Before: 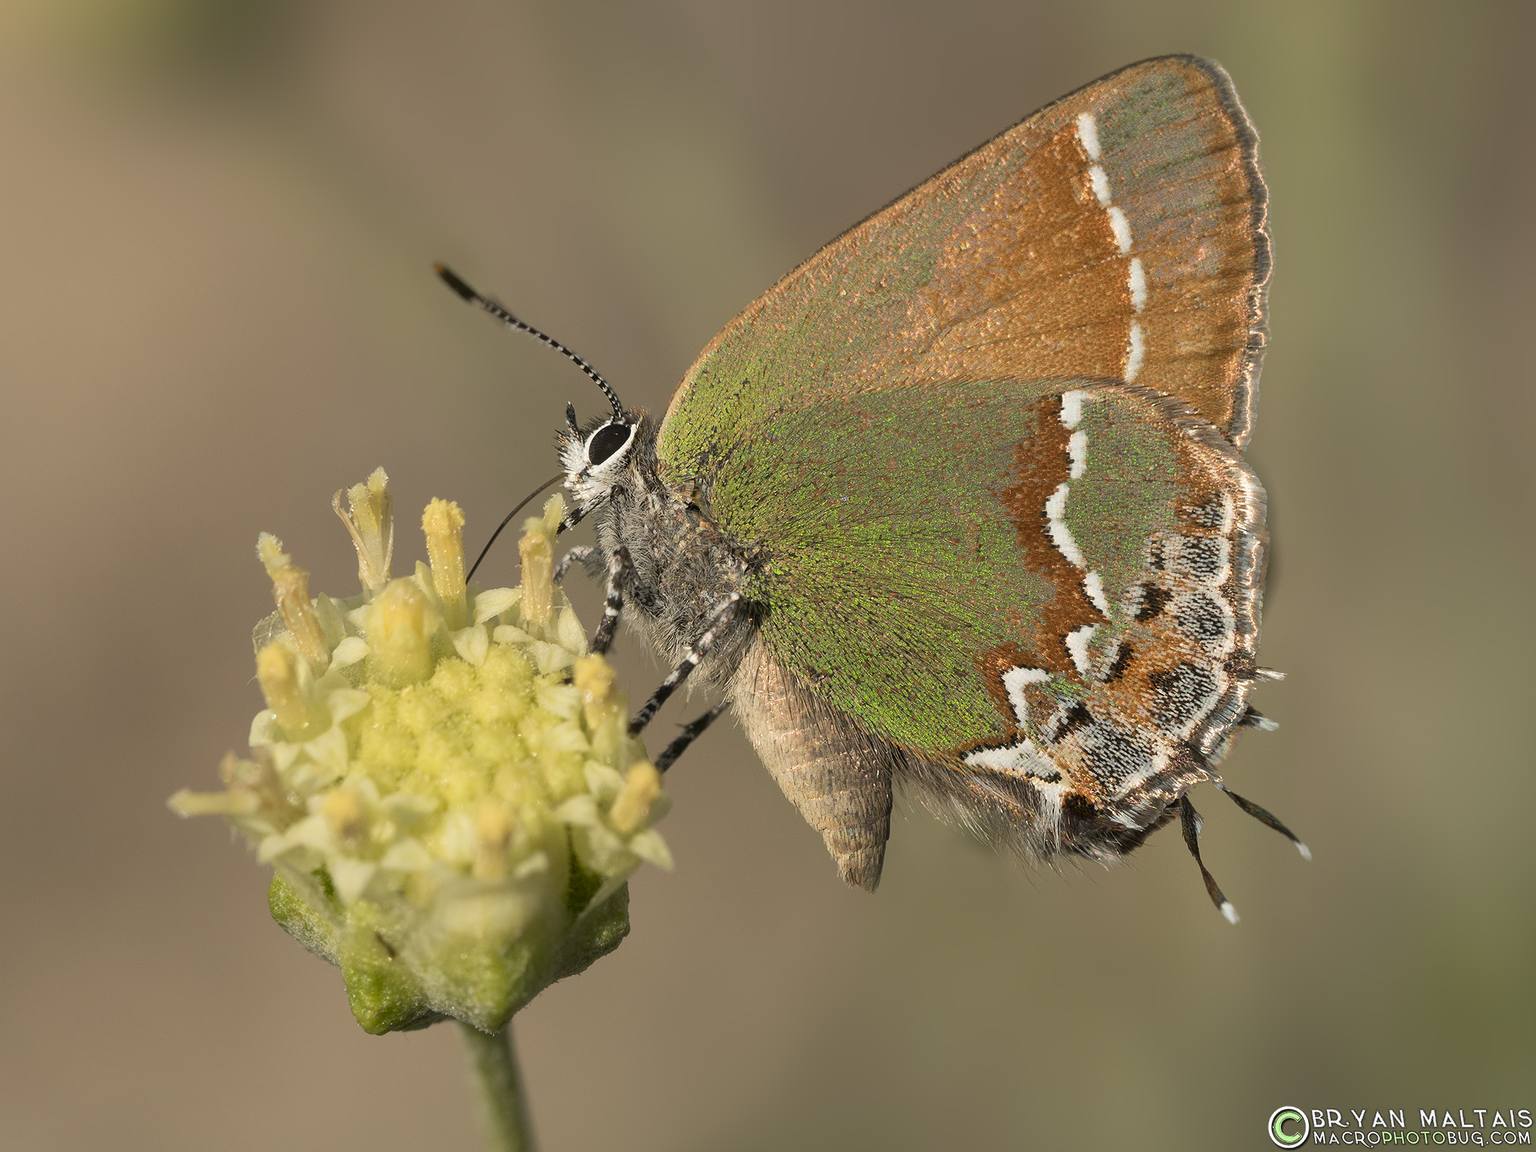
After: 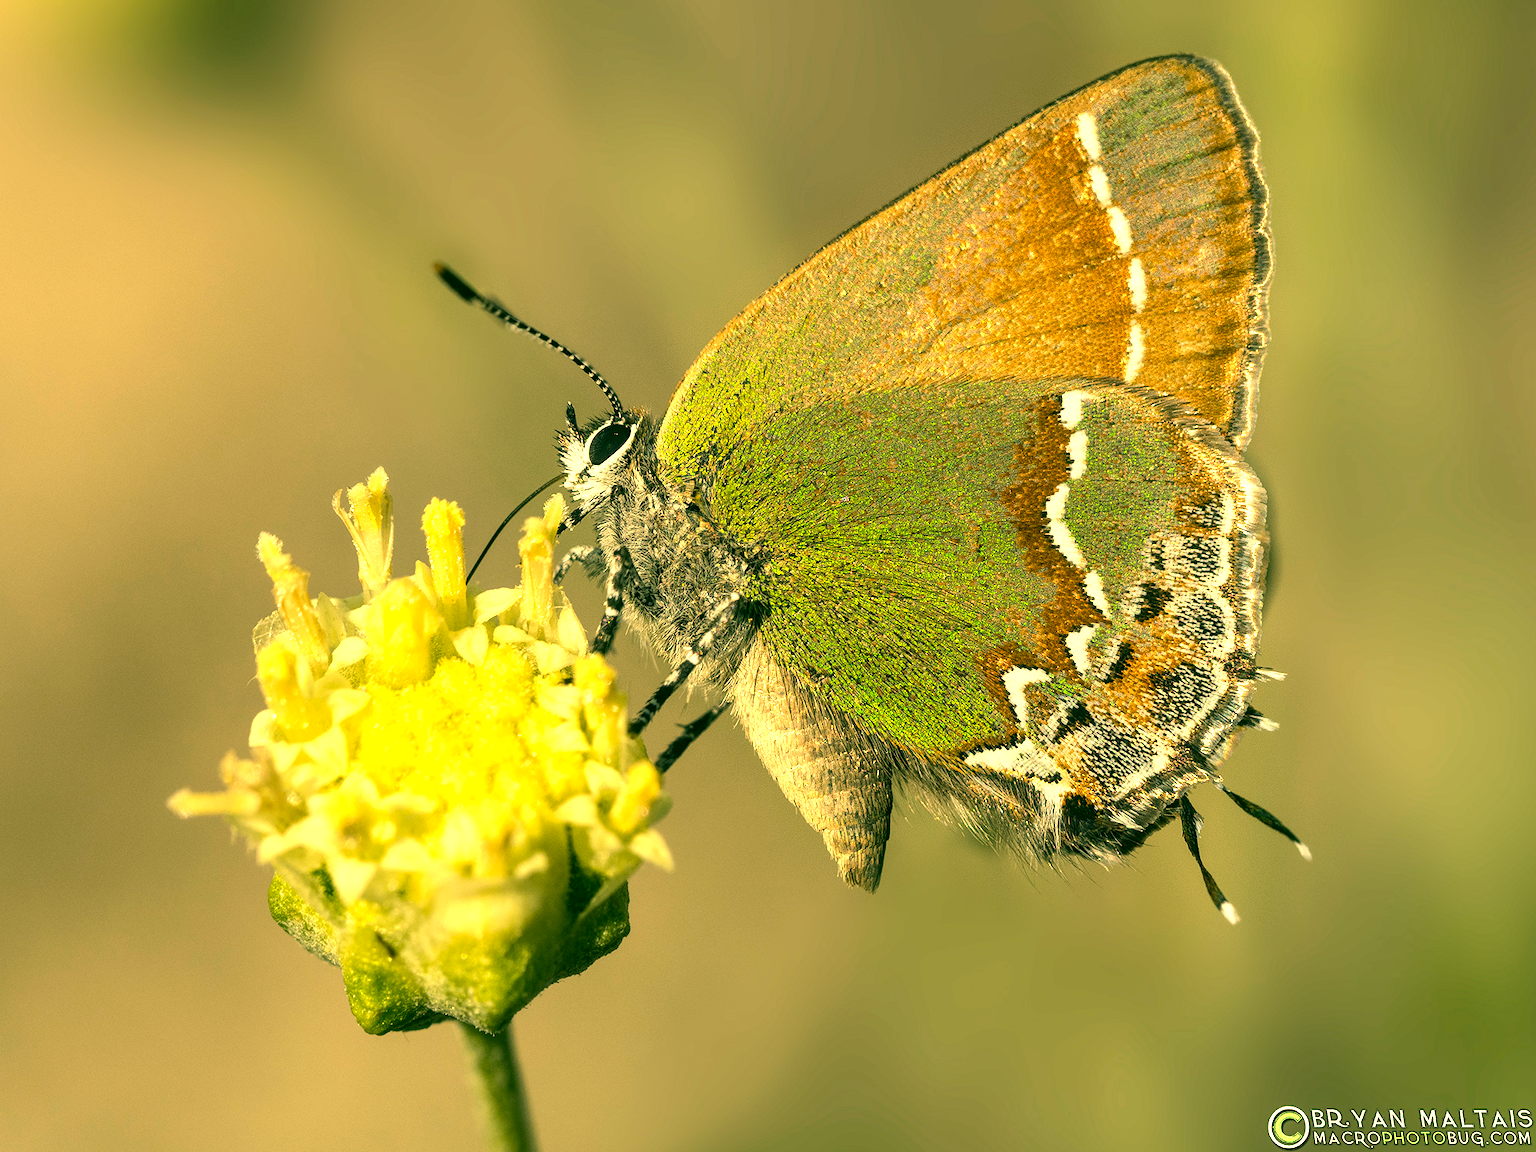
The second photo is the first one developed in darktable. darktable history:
tone equalizer: -8 EV -0.75 EV, -7 EV -0.7 EV, -6 EV -0.6 EV, -5 EV -0.4 EV, -3 EV 0.4 EV, -2 EV 0.6 EV, -1 EV 0.7 EV, +0 EV 0.75 EV, edges refinement/feathering 500, mask exposure compensation -1.57 EV, preserve details no
color correction: highlights a* 5.62, highlights b* 33.57, shadows a* -25.86, shadows b* 4.02
local contrast: on, module defaults
exposure: exposure 0.3 EV, compensate highlight preservation false
